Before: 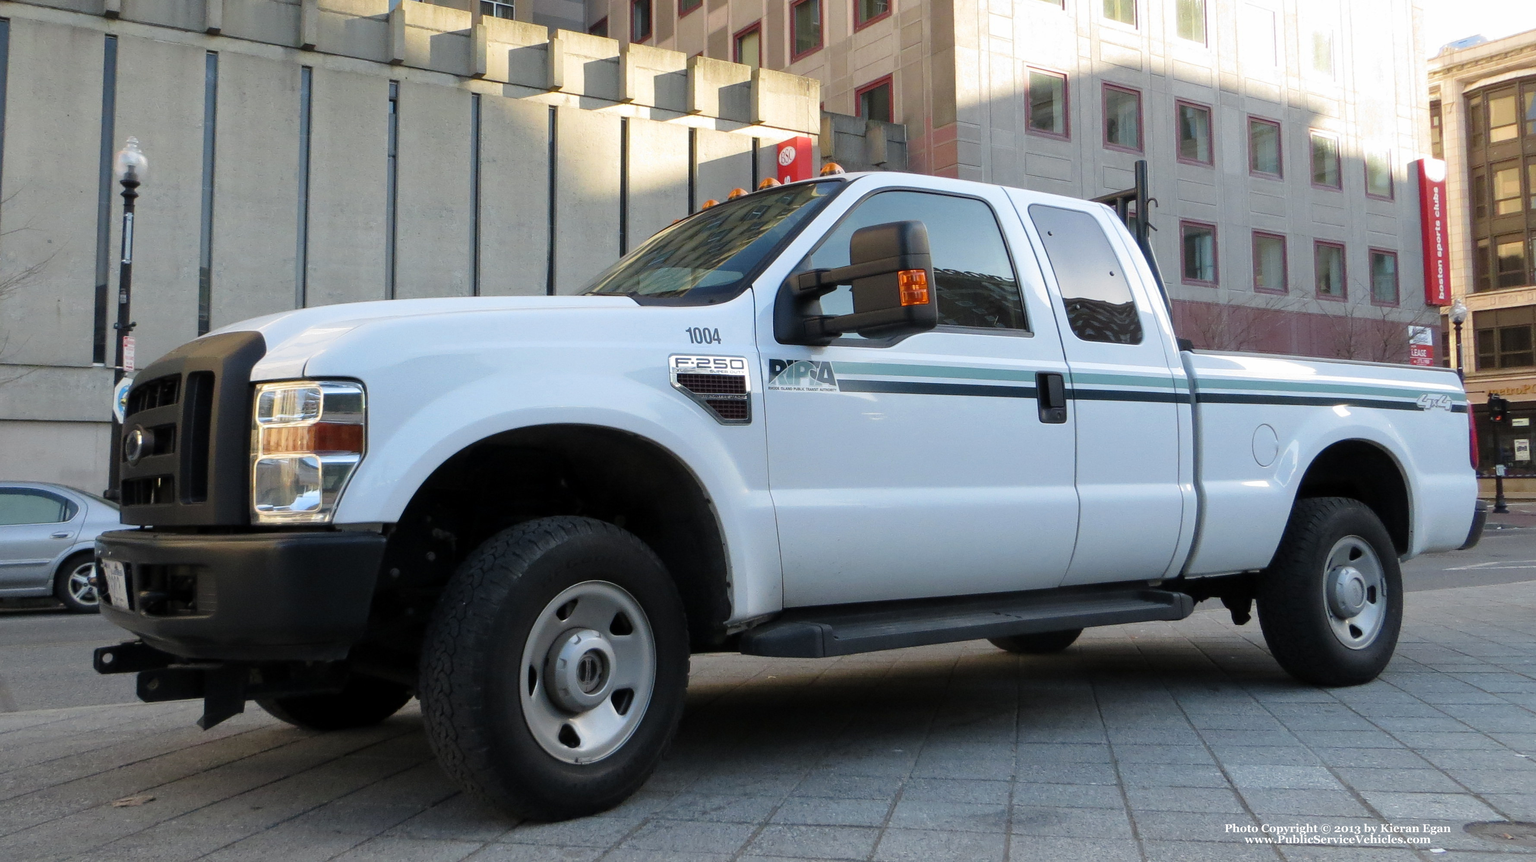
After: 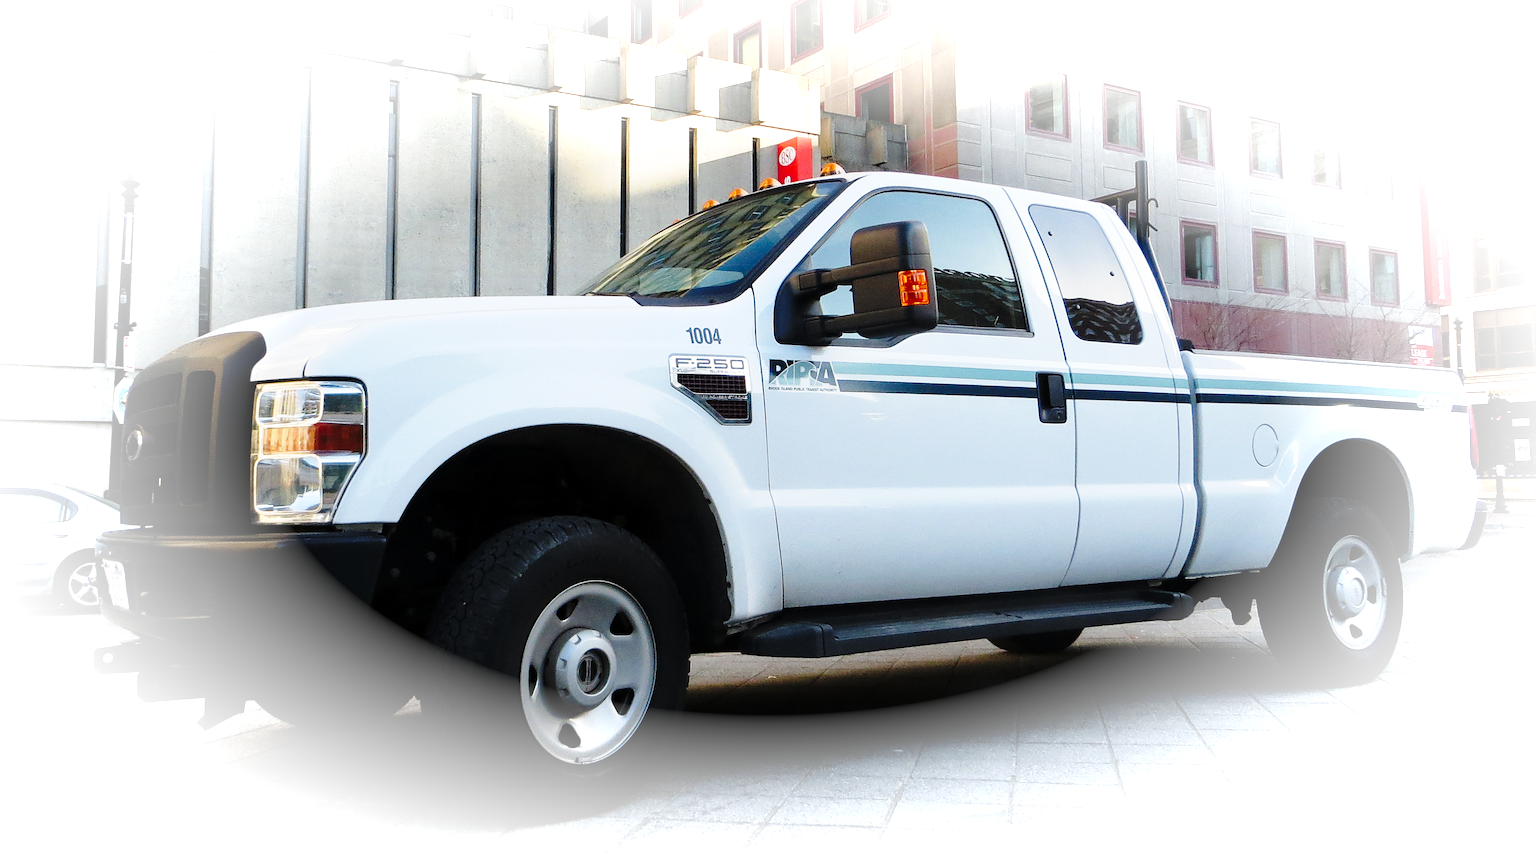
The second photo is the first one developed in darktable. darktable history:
vignetting: fall-off start 65.76%, fall-off radius 39.82%, brightness 0.992, saturation -0.49, automatic ratio true, width/height ratio 0.663
sharpen: on, module defaults
base curve: curves: ch0 [(0, 0) (0.04, 0.03) (0.133, 0.232) (0.448, 0.748) (0.843, 0.968) (1, 1)], preserve colors none
